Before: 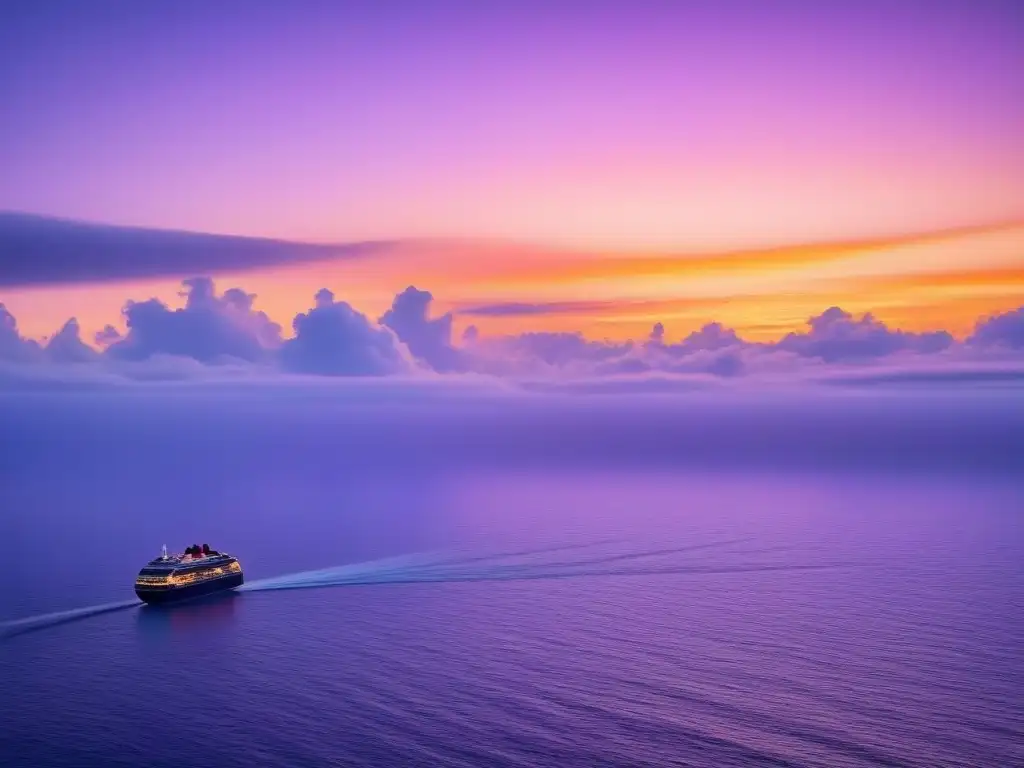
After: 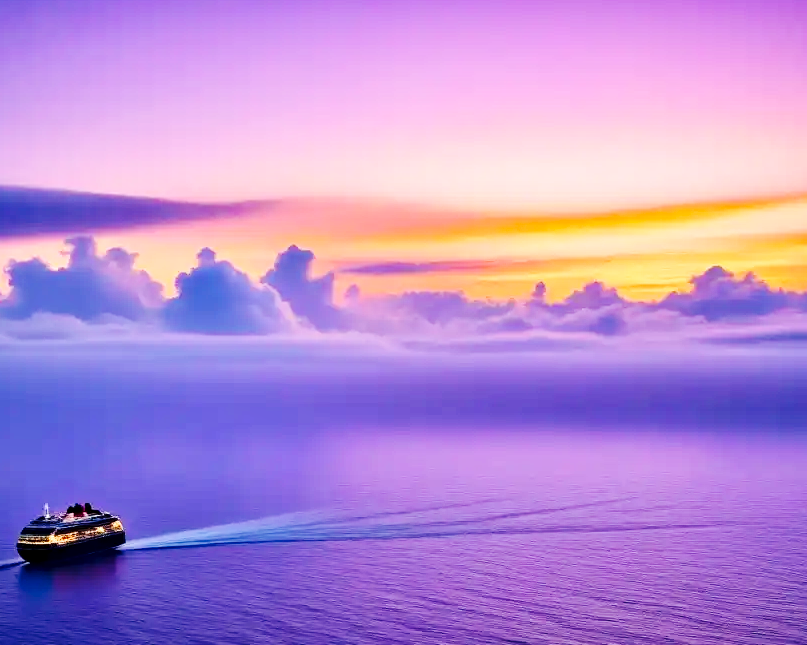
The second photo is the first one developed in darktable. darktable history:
base curve: curves: ch0 [(0, 0) (0.036, 0.025) (0.121, 0.166) (0.206, 0.329) (0.605, 0.79) (1, 1)], preserve colors none
contrast equalizer: octaves 7, y [[0.6 ×6], [0.55 ×6], [0 ×6], [0 ×6], [0 ×6]]
crop: left 11.561%, top 5.418%, right 9.556%, bottom 10.574%
